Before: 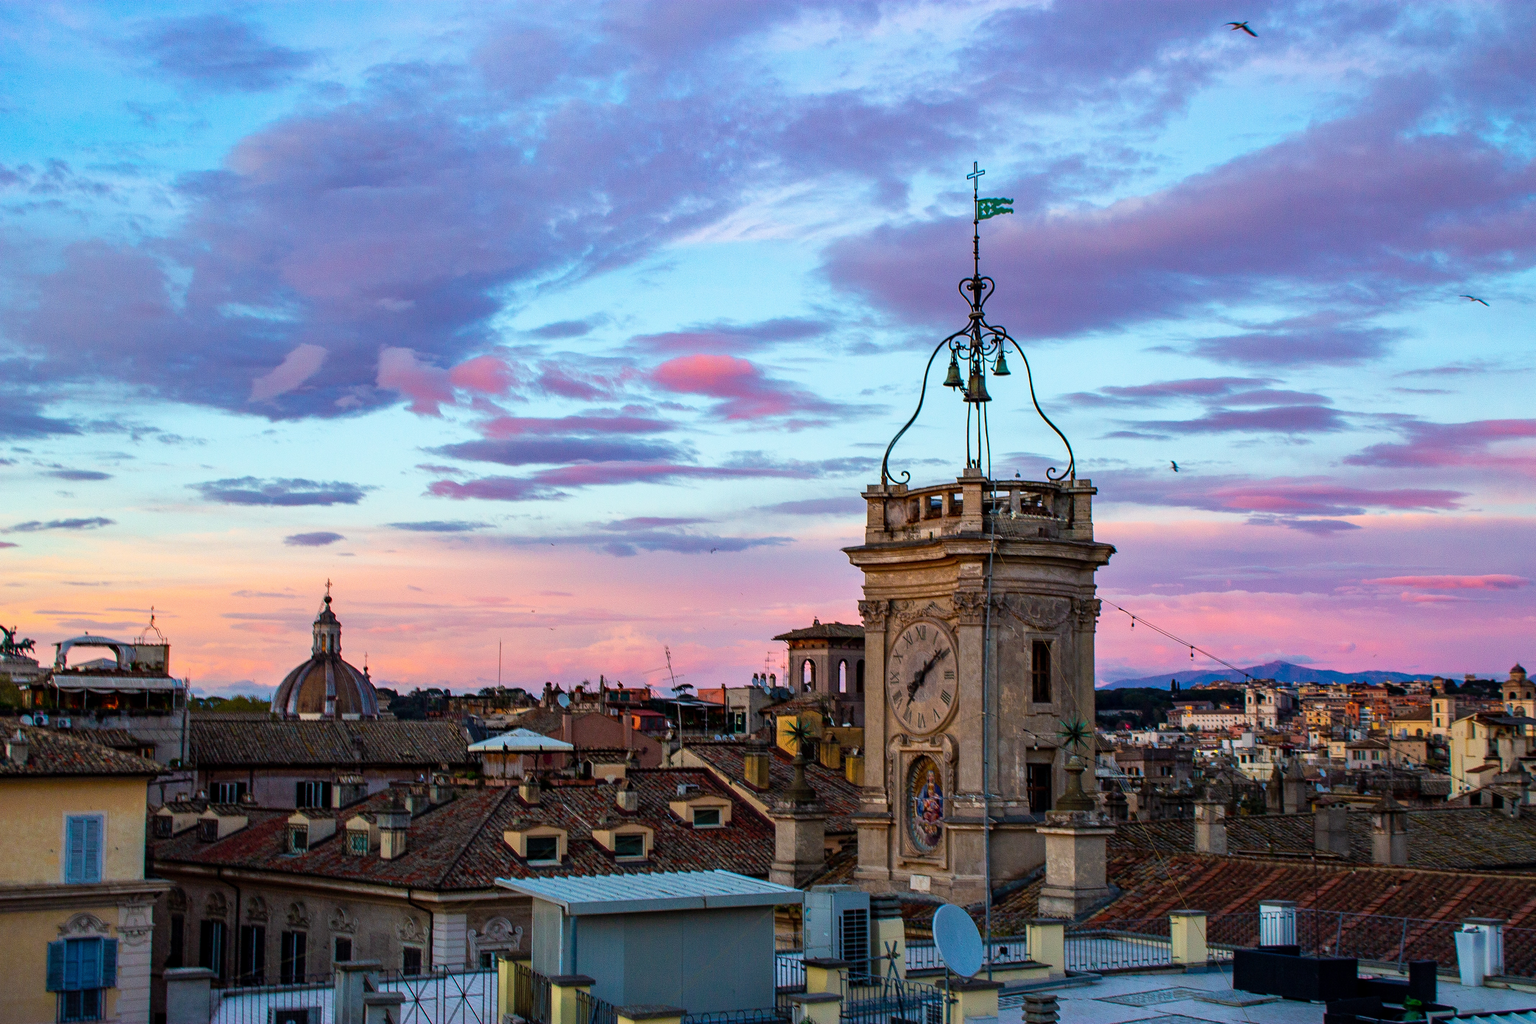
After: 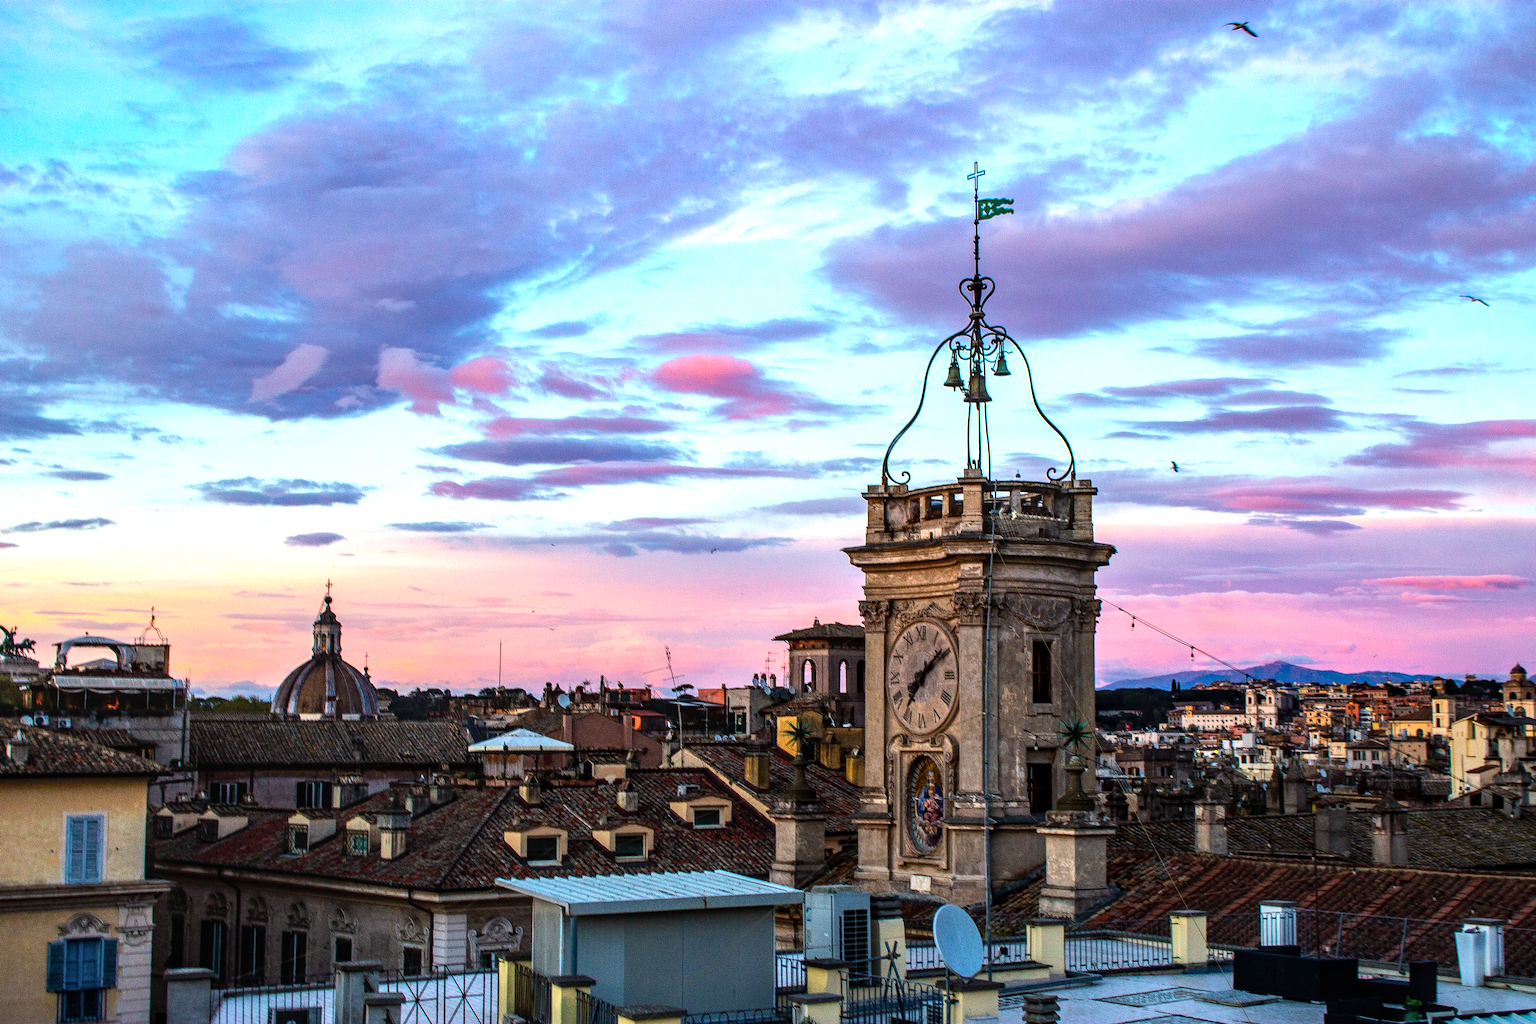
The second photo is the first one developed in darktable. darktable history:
tone equalizer: -8 EV -0.75 EV, -7 EV -0.7 EV, -6 EV -0.6 EV, -5 EV -0.4 EV, -3 EV 0.4 EV, -2 EV 0.6 EV, -1 EV 0.7 EV, +0 EV 0.75 EV, edges refinement/feathering 500, mask exposure compensation -1.57 EV, preserve details no
local contrast: on, module defaults
